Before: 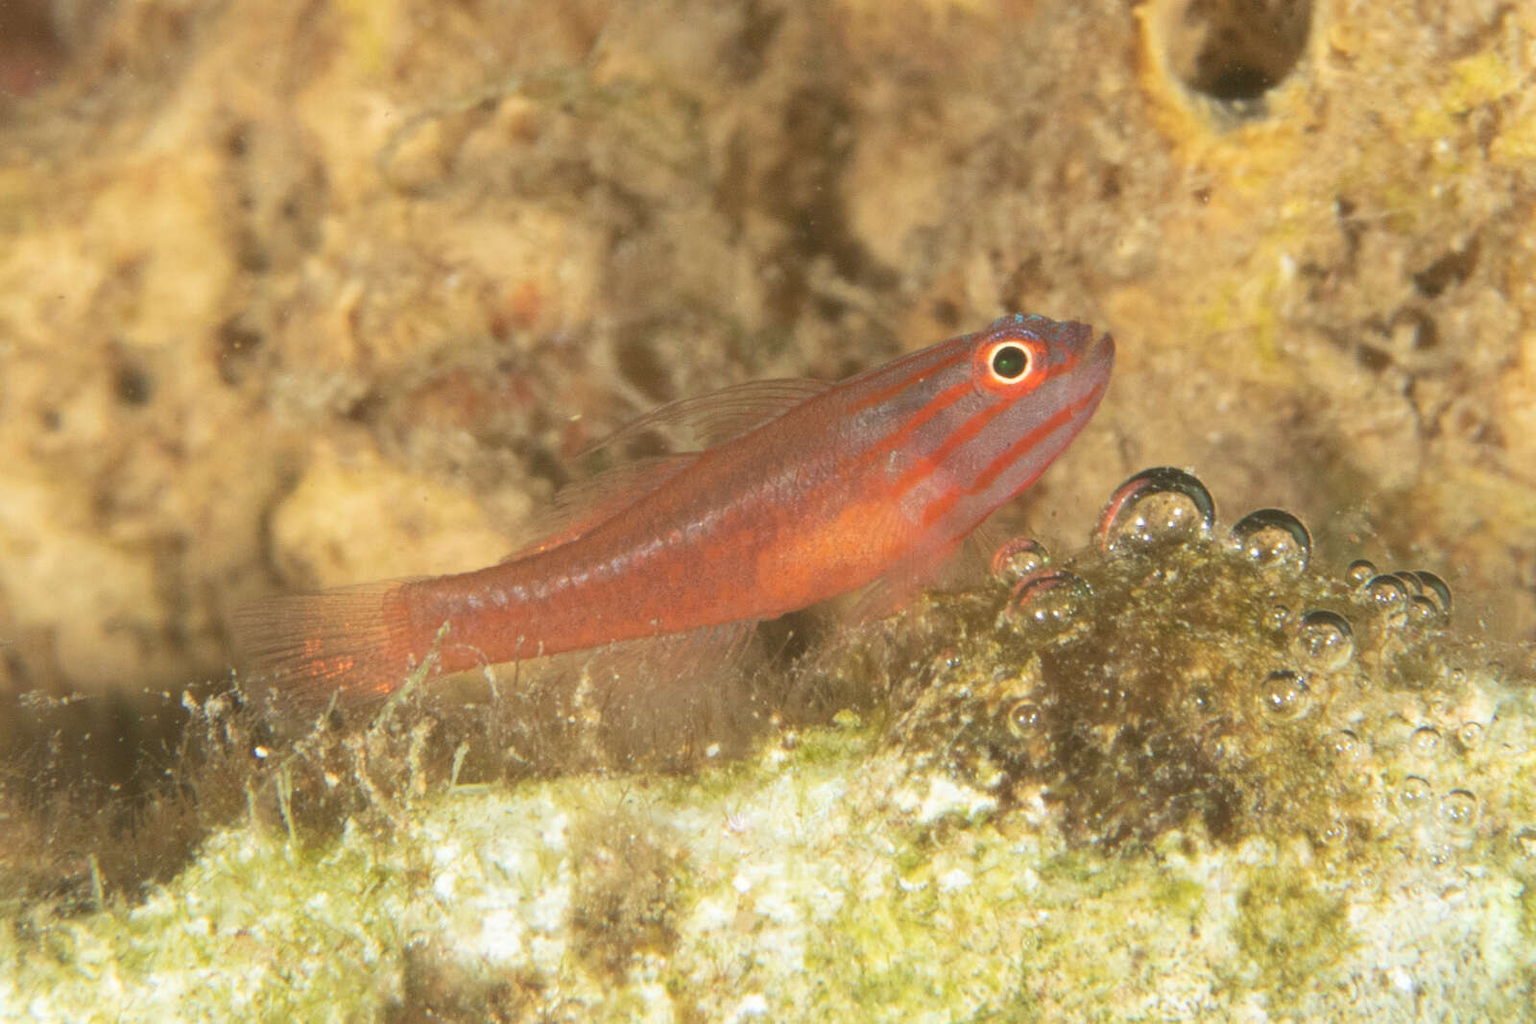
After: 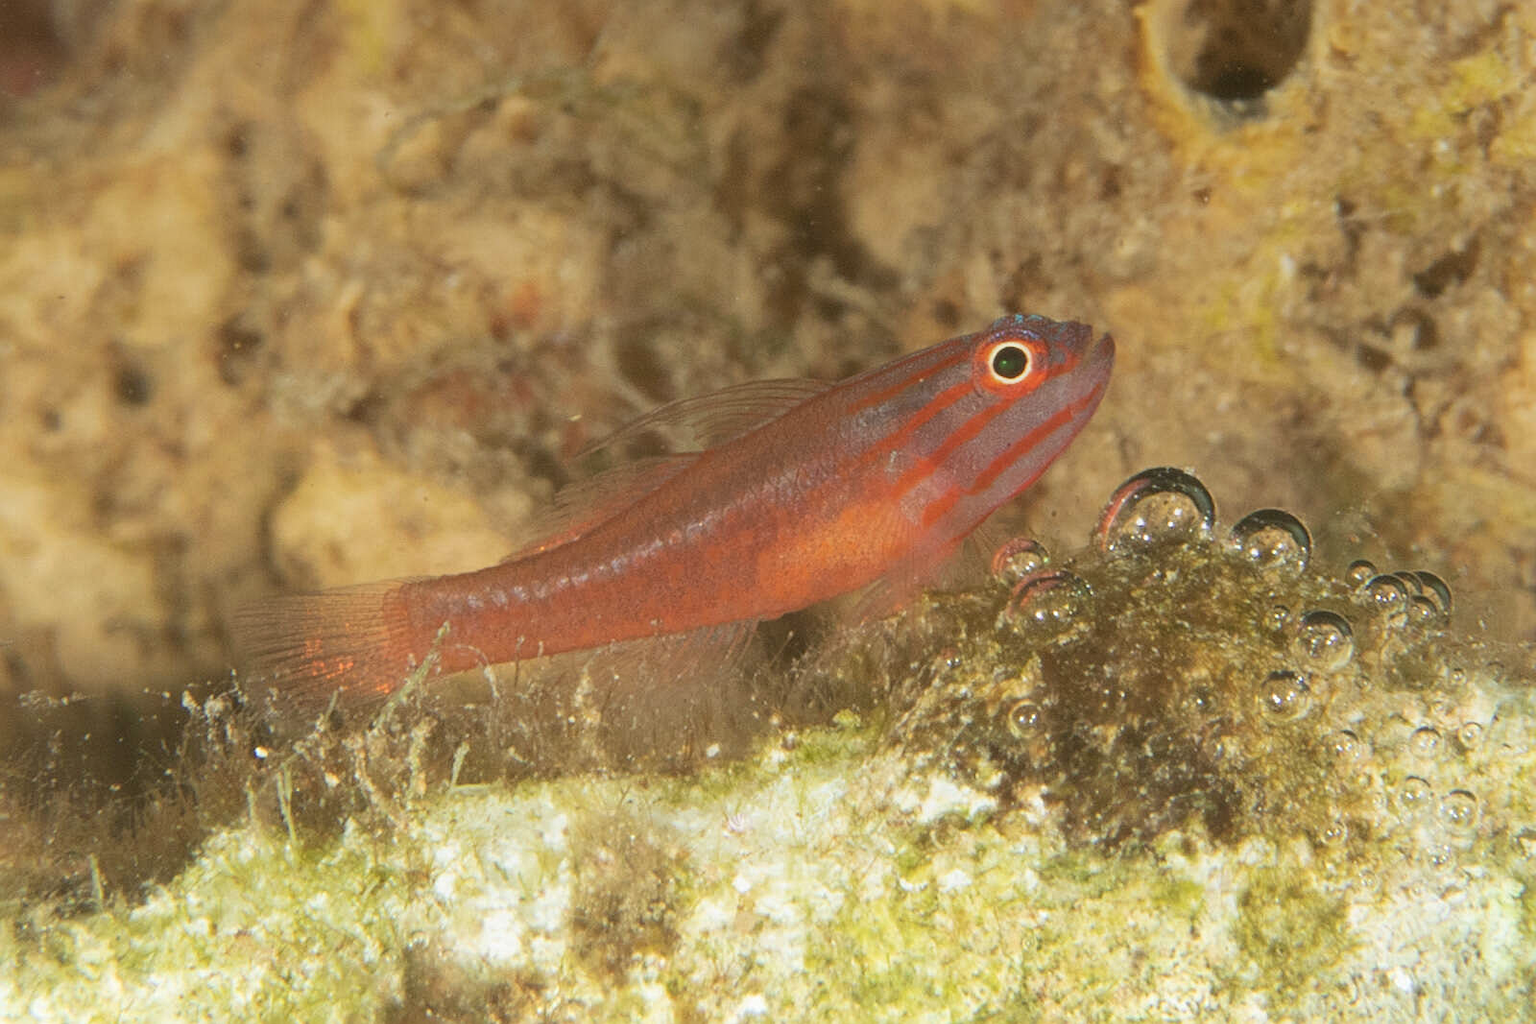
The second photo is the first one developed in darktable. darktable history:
graduated density: rotation -0.352°, offset 57.64
sharpen: radius 2.167, amount 0.381, threshold 0
